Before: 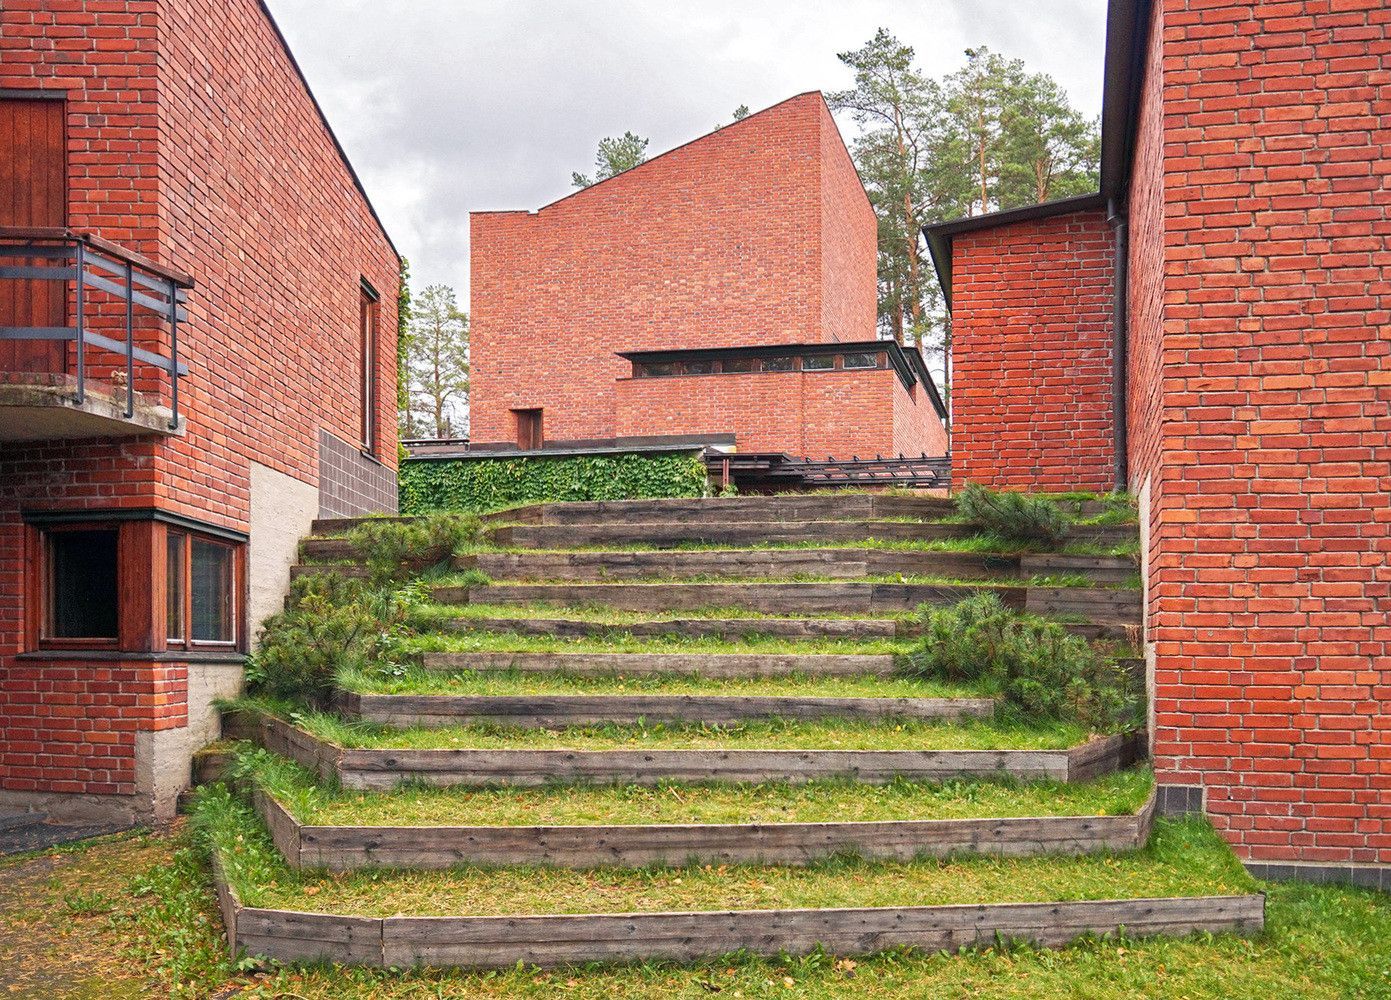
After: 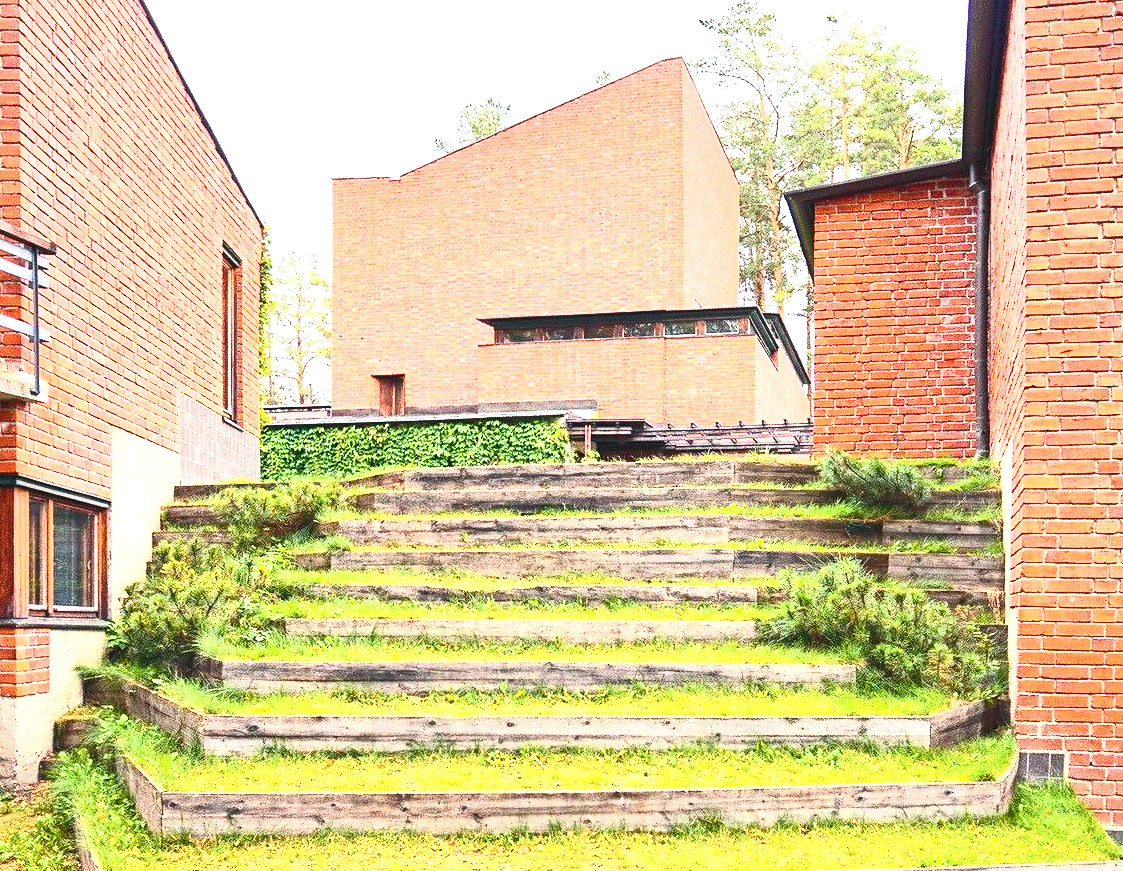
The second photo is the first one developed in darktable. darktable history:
crop: left 9.939%, top 3.487%, right 9.266%, bottom 9.333%
levels: levels [0.016, 0.484, 0.953]
color balance rgb: shadows lift › chroma 0.981%, shadows lift › hue 113.73°, global offset › luminance -0.476%, perceptual saturation grading › global saturation 20%, perceptual saturation grading › highlights -25.266%, perceptual saturation grading › shadows 25.638%, perceptual brilliance grading › global brilliance 12.167%, perceptual brilliance grading › highlights 14.971%
exposure: compensate highlight preservation false
local contrast: mode bilateral grid, contrast 14, coarseness 35, detail 105%, midtone range 0.2
tone curve: curves: ch0 [(0, 0.098) (0.262, 0.324) (0.421, 0.59) (0.54, 0.803) (0.725, 0.922) (0.99, 0.974)], color space Lab, independent channels, preserve colors none
